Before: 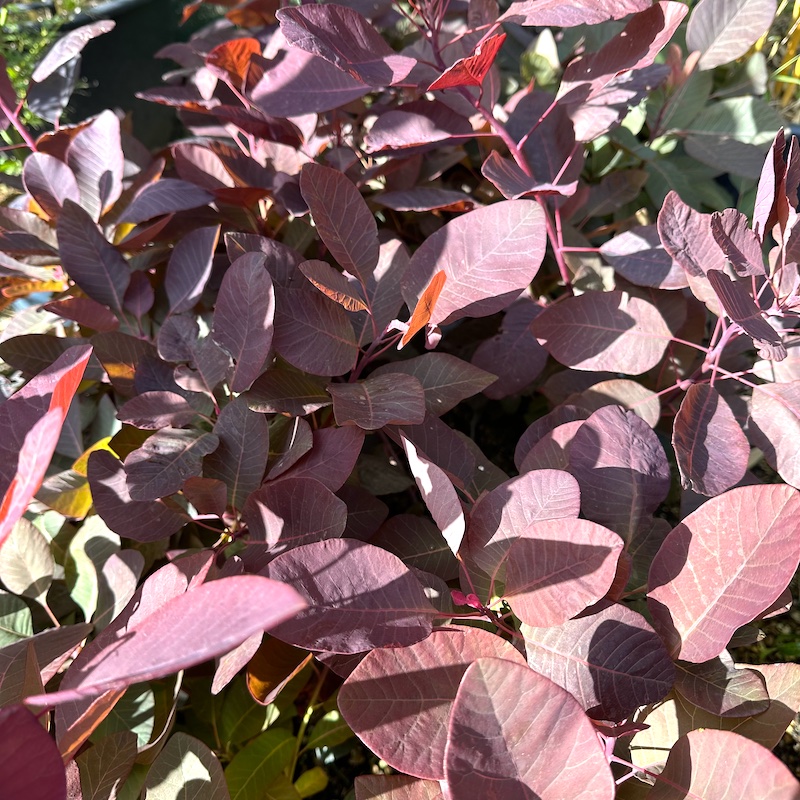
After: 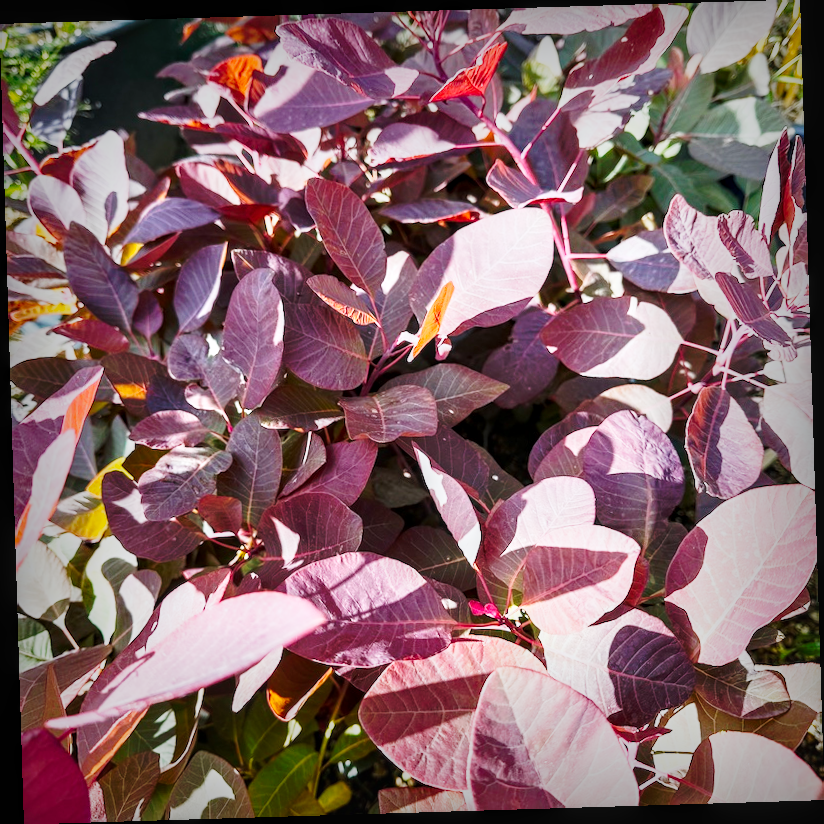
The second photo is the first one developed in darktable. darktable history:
local contrast: on, module defaults
rotate and perspective: rotation -1.75°, automatic cropping off
tone curve: curves: ch0 [(0, 0) (0.003, 0.003) (0.011, 0.013) (0.025, 0.029) (0.044, 0.052) (0.069, 0.082) (0.1, 0.118) (0.136, 0.161) (0.177, 0.21) (0.224, 0.27) (0.277, 0.38) (0.335, 0.49) (0.399, 0.594) (0.468, 0.692) (0.543, 0.794) (0.623, 0.857) (0.709, 0.919) (0.801, 0.955) (0.898, 0.978) (1, 1)], preserve colors none
vignetting: fall-off start 53.2%, brightness -0.594, saturation 0, automatic ratio true, width/height ratio 1.313, shape 0.22, unbound false
white balance: red 0.98, blue 1.034
levels: levels [0, 0.498, 1]
